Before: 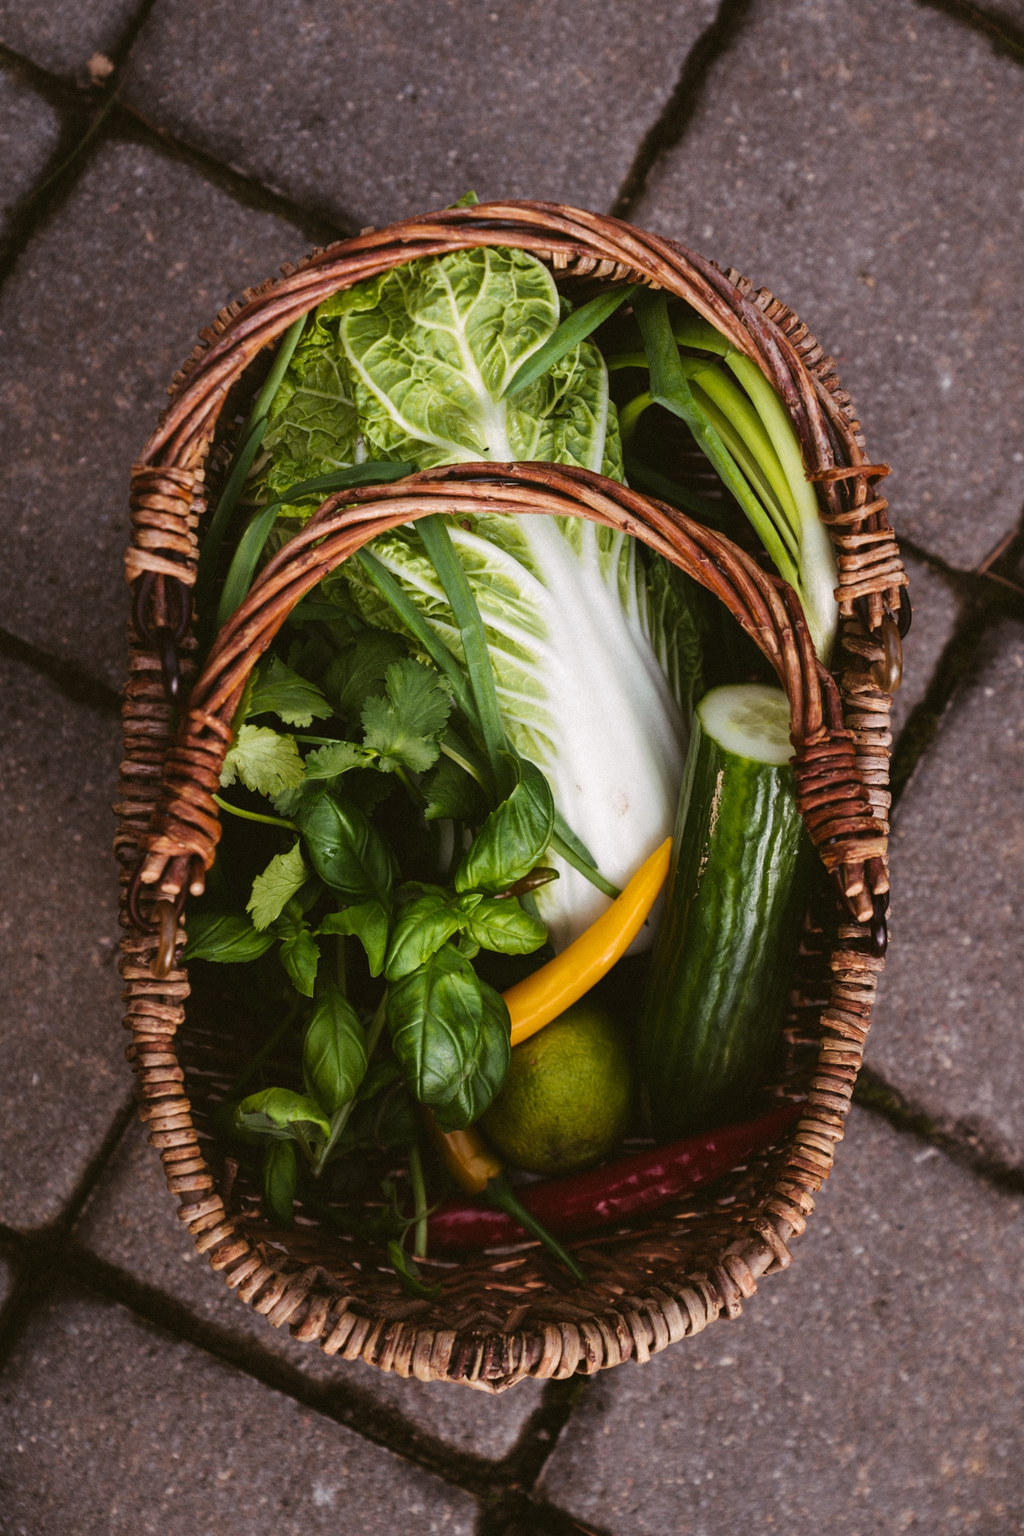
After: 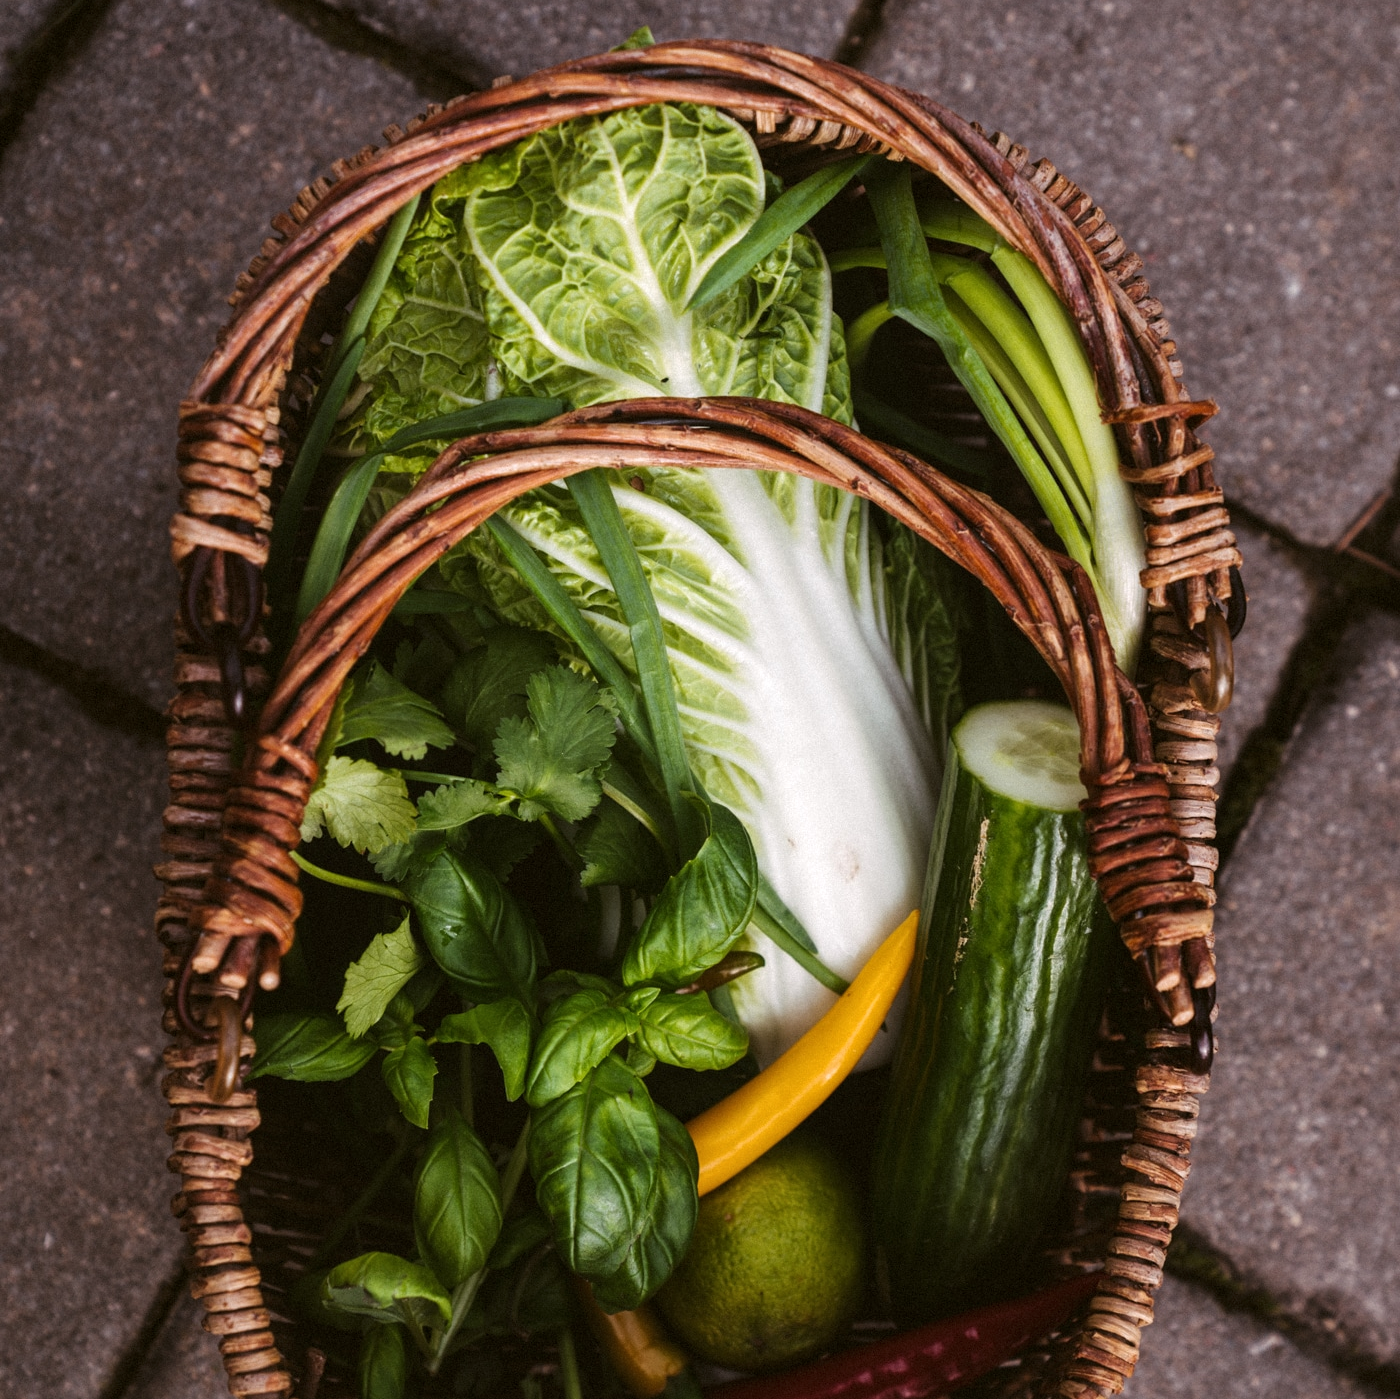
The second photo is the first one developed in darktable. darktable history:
local contrast: highlights 100%, shadows 100%, detail 120%, midtone range 0.2
crop: top 11.166%, bottom 22.168%
levels: mode automatic, gray 50.8%
